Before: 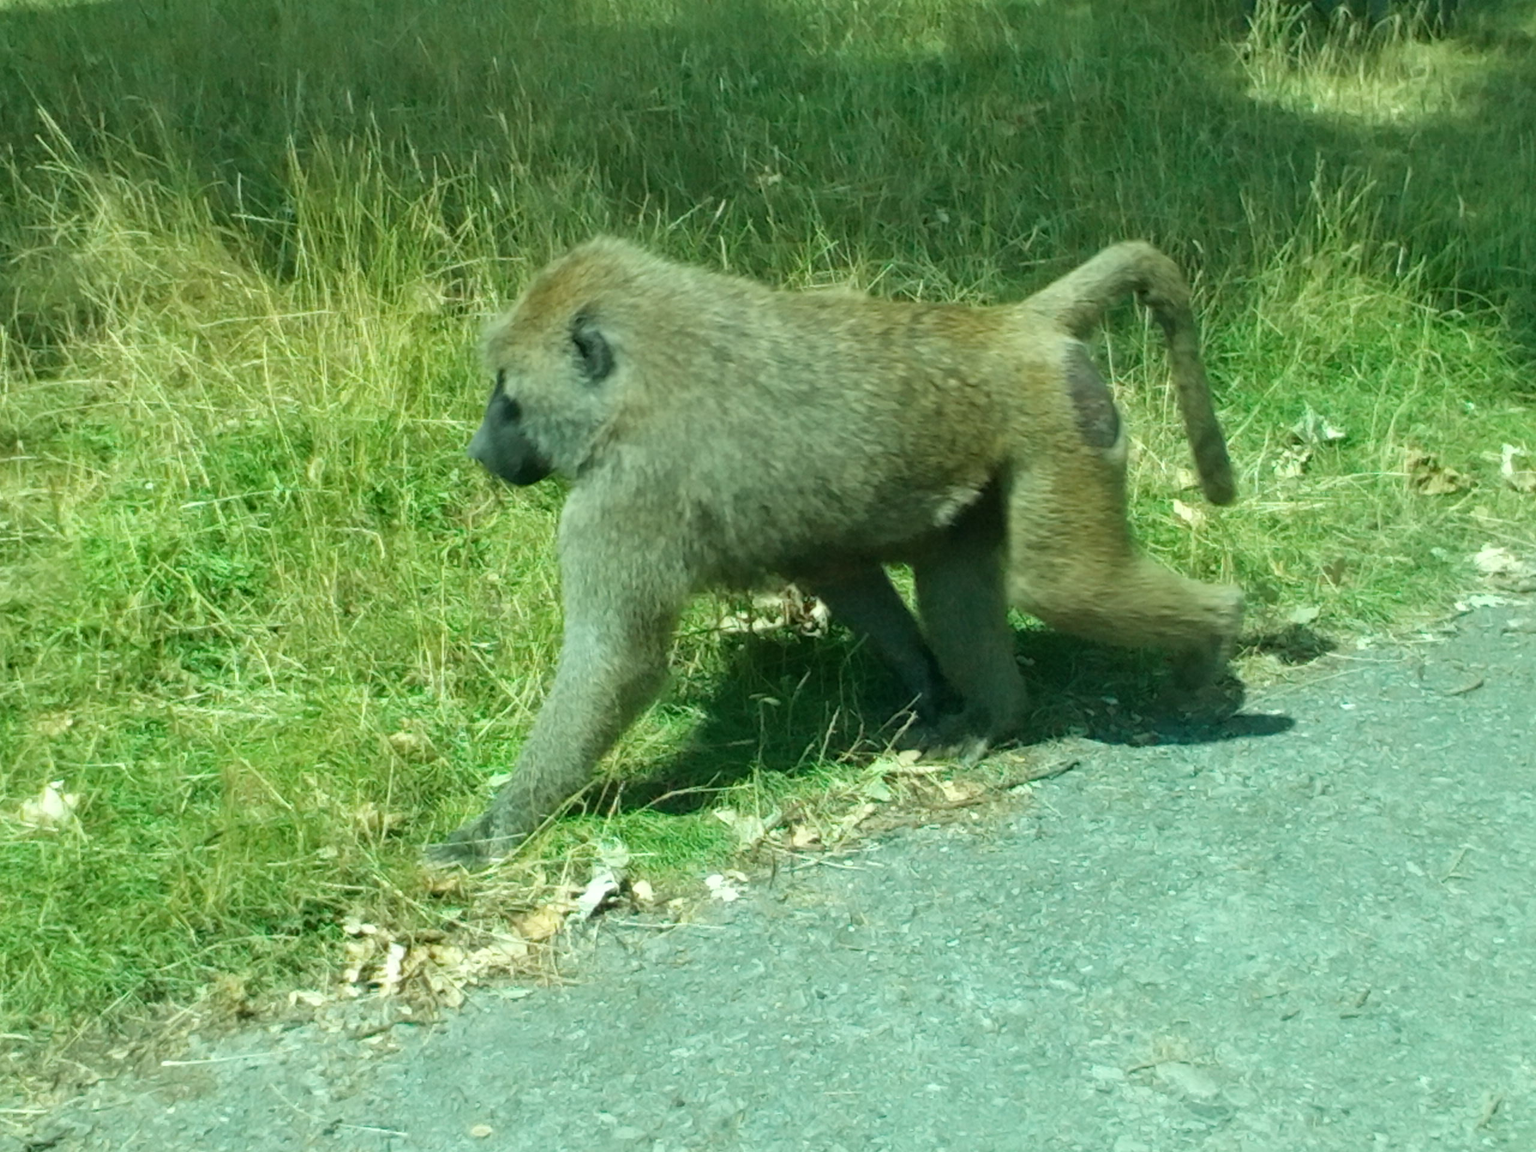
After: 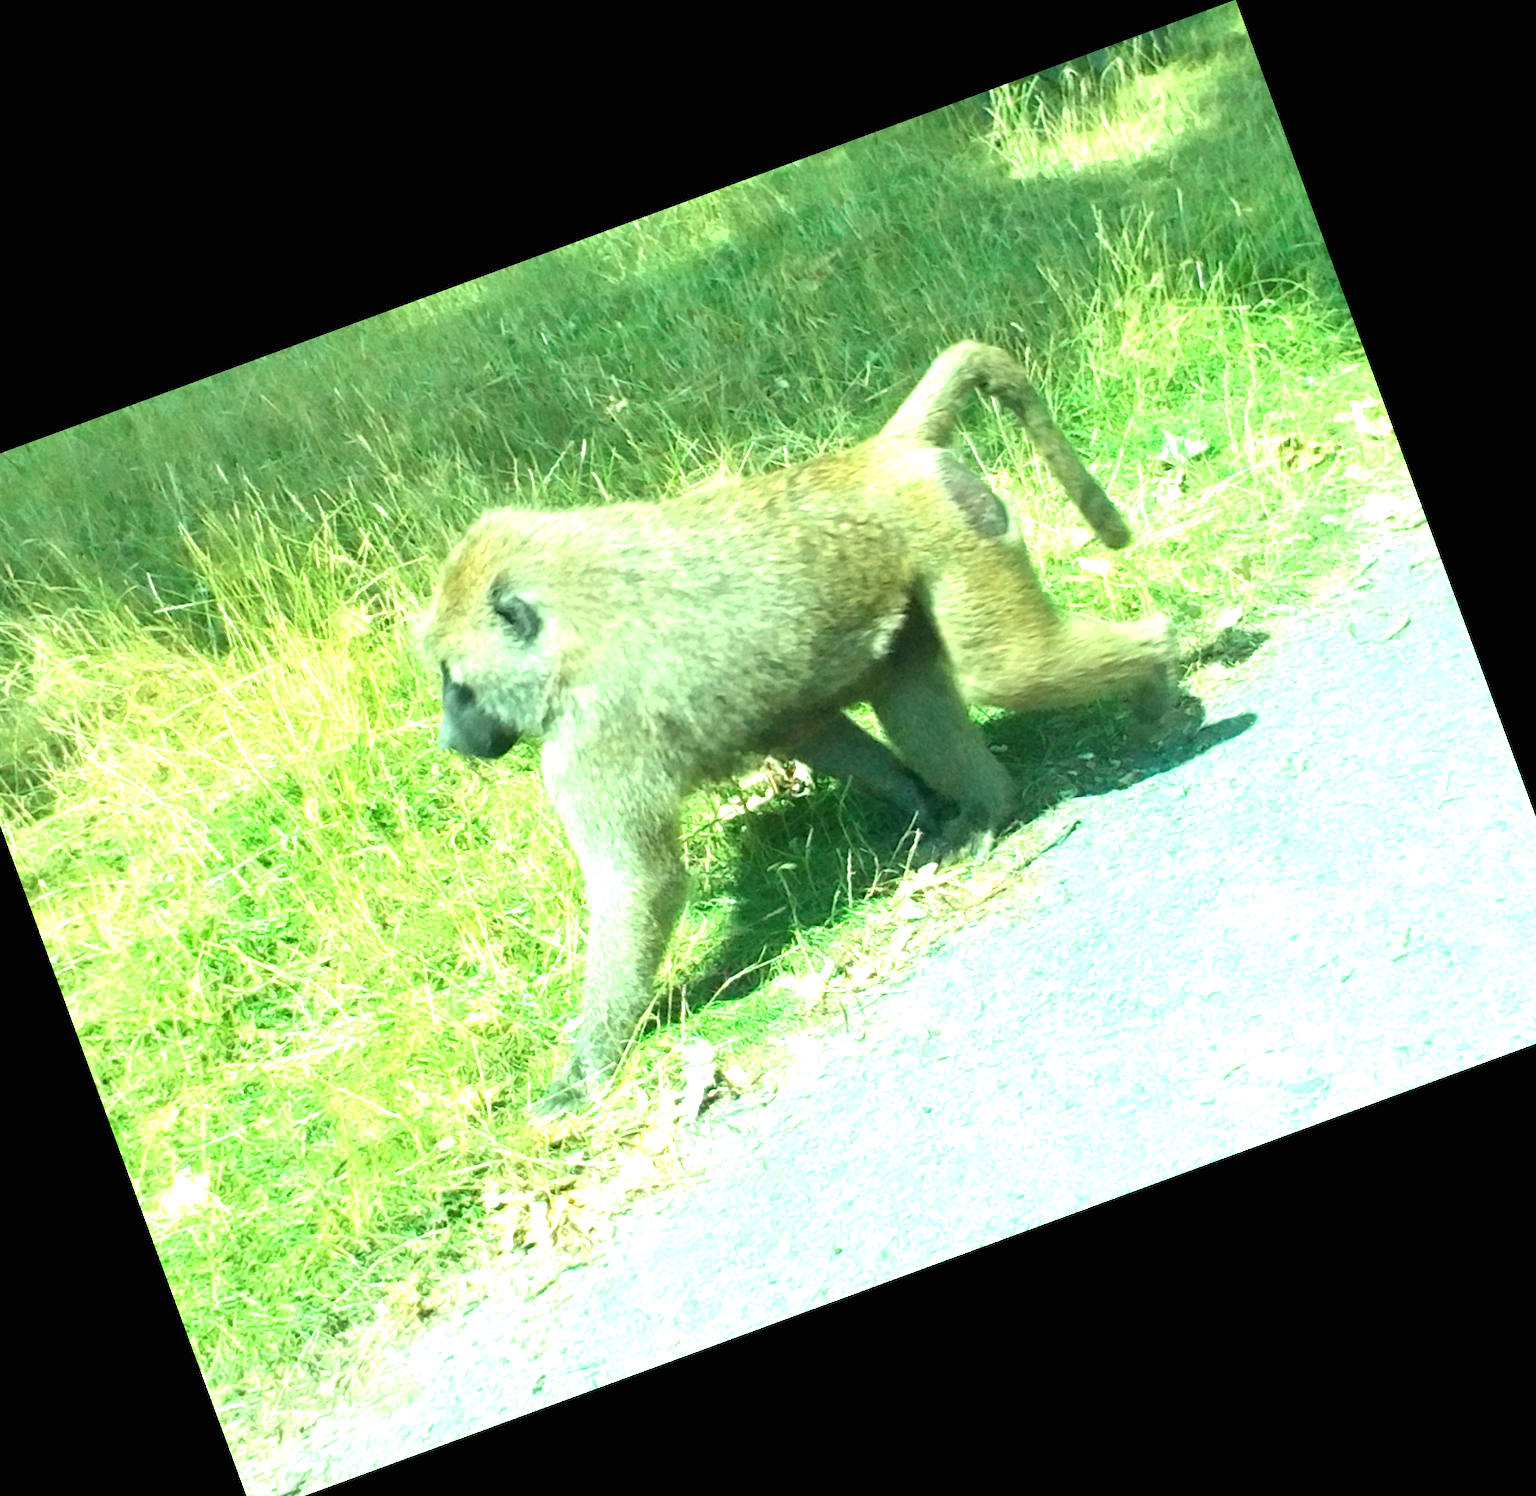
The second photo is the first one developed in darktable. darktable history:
exposure: black level correction 0, exposure 1.667 EV, compensate highlight preservation false
crop and rotate: angle 20.16°, left 6.933%, right 4.168%, bottom 1.12%
